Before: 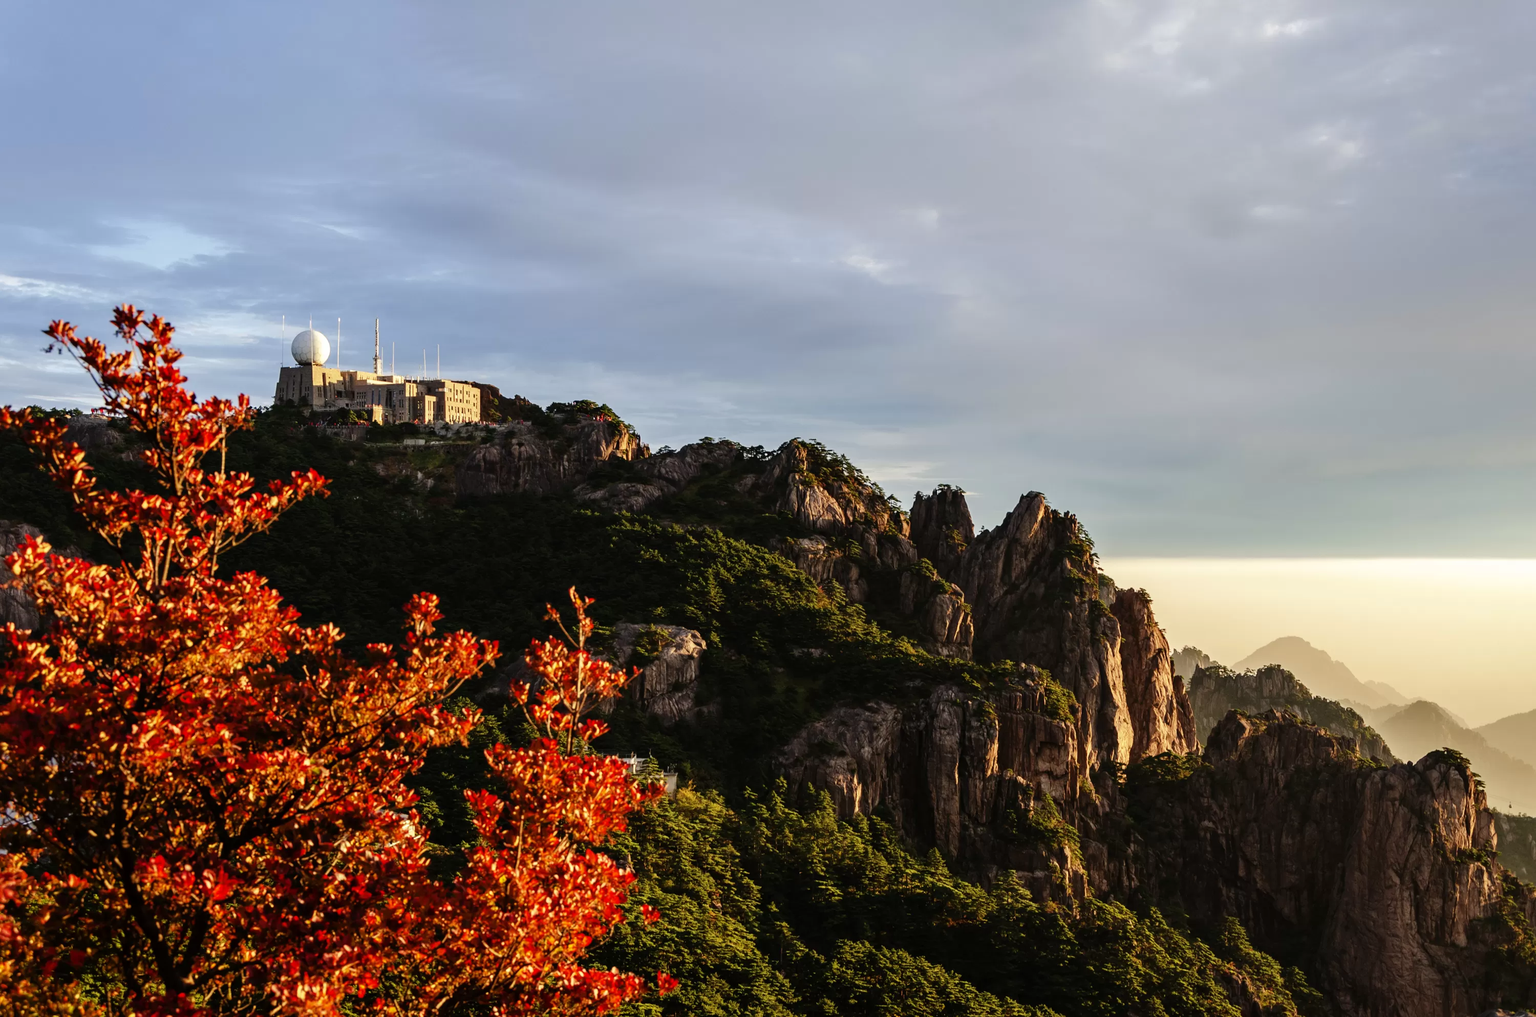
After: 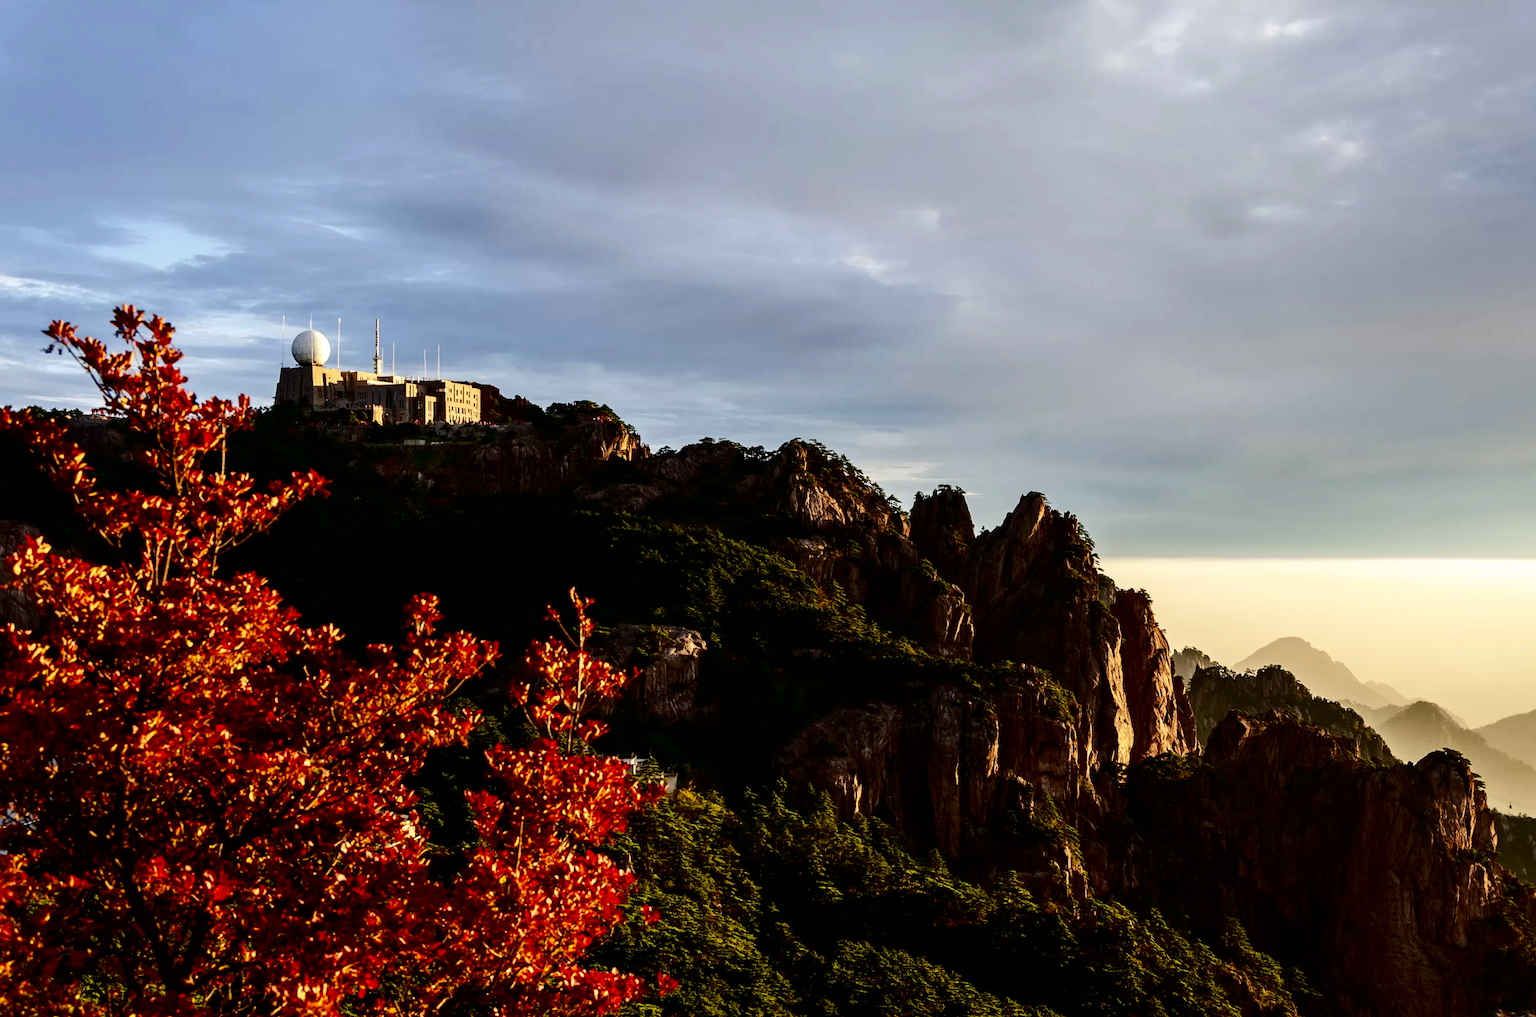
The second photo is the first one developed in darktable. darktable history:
contrast brightness saturation: contrast 0.24, brightness -0.223, saturation 0.15
